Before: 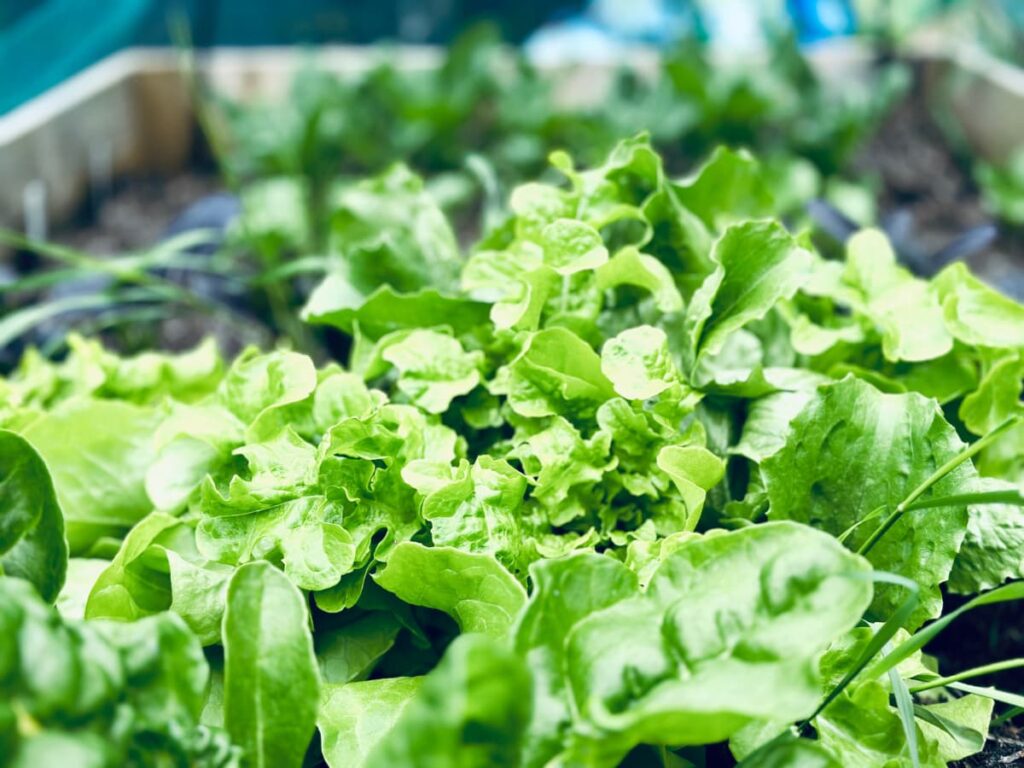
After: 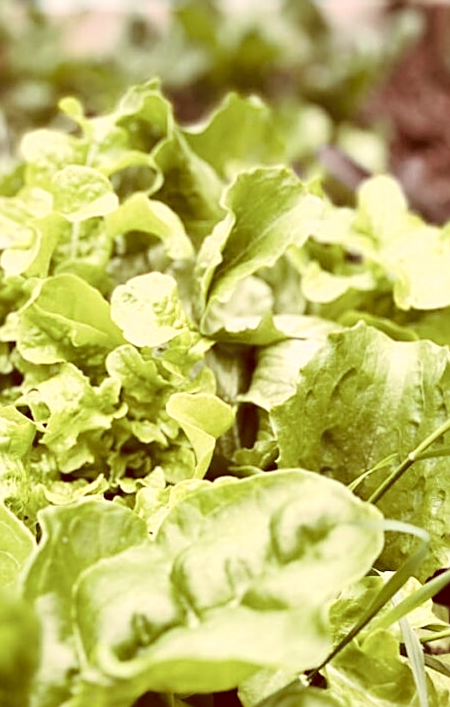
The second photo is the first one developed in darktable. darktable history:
tone curve: curves: ch0 [(0, 0) (0.822, 0.825) (0.994, 0.955)]; ch1 [(0, 0) (0.226, 0.261) (0.383, 0.397) (0.46, 0.46) (0.498, 0.501) (0.524, 0.543) (0.578, 0.575) (1, 1)]; ch2 [(0, 0) (0.438, 0.456) (0.5, 0.495) (0.547, 0.515) (0.597, 0.58) (0.629, 0.603) (1, 1)], color space Lab, independent channels, preserve colors none
white balance: red 1.045, blue 0.932
sharpen: on, module defaults
color contrast: green-magenta contrast 0.96
exposure: exposure 0.3 EV, compensate highlight preservation false
crop: left 47.628%, top 6.643%, right 7.874%
color correction: highlights a* 9.03, highlights b* 8.71, shadows a* 40, shadows b* 40, saturation 0.8
rotate and perspective: rotation 0.192°, lens shift (horizontal) -0.015, crop left 0.005, crop right 0.996, crop top 0.006, crop bottom 0.99
